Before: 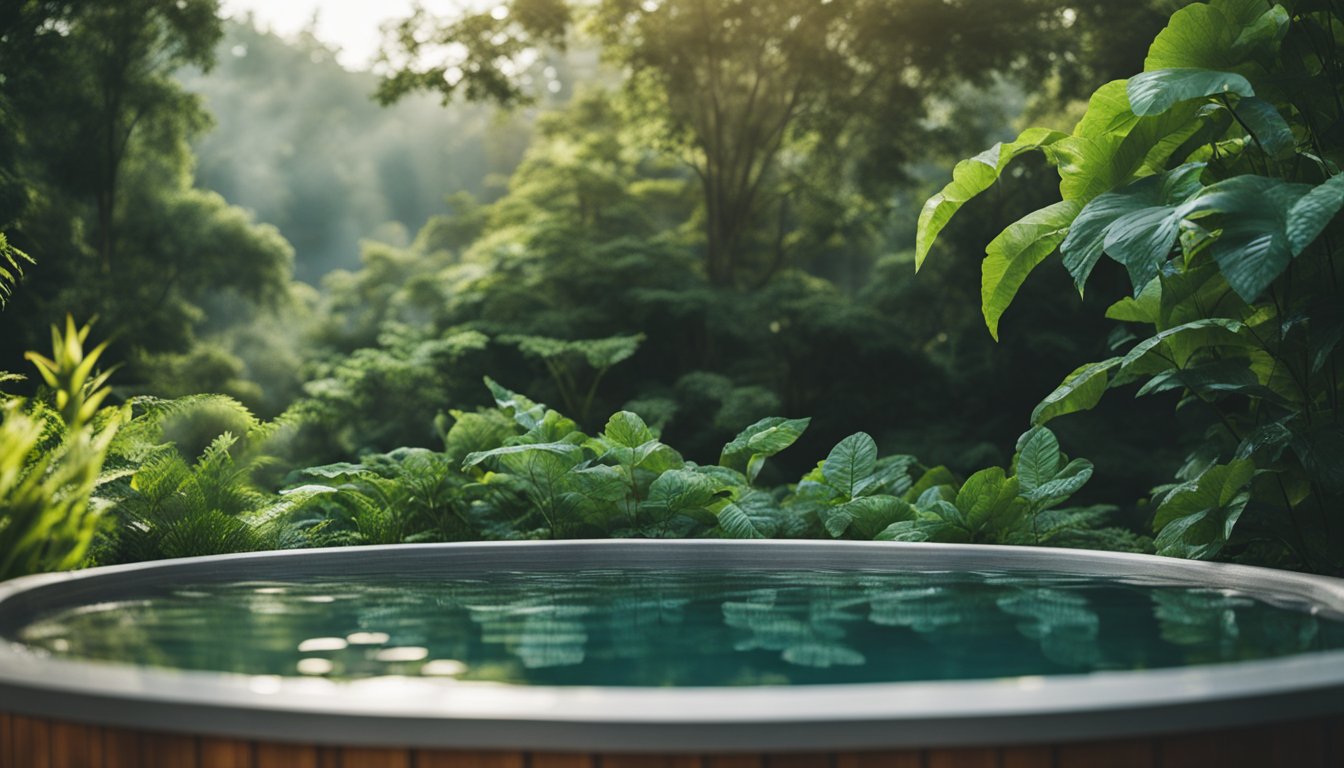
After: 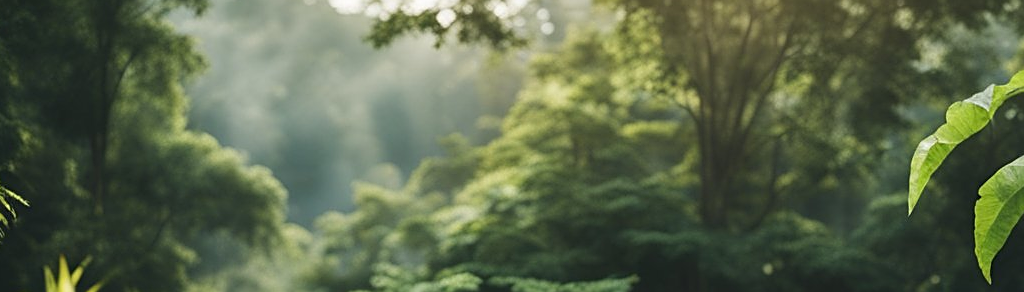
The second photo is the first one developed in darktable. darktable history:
crop: left 0.579%, top 7.627%, right 23.167%, bottom 54.275%
sharpen: on, module defaults
